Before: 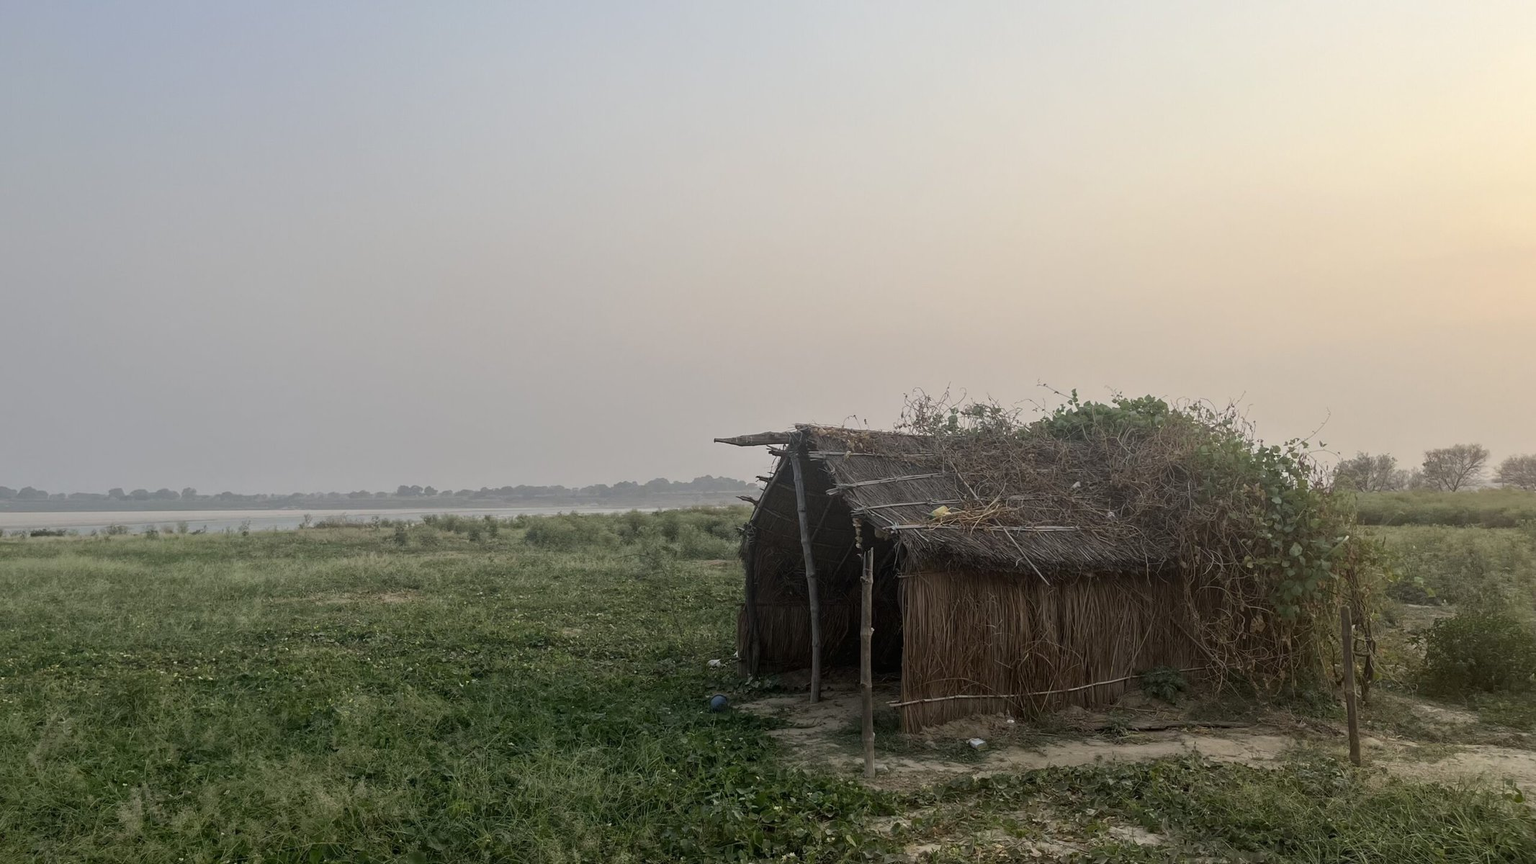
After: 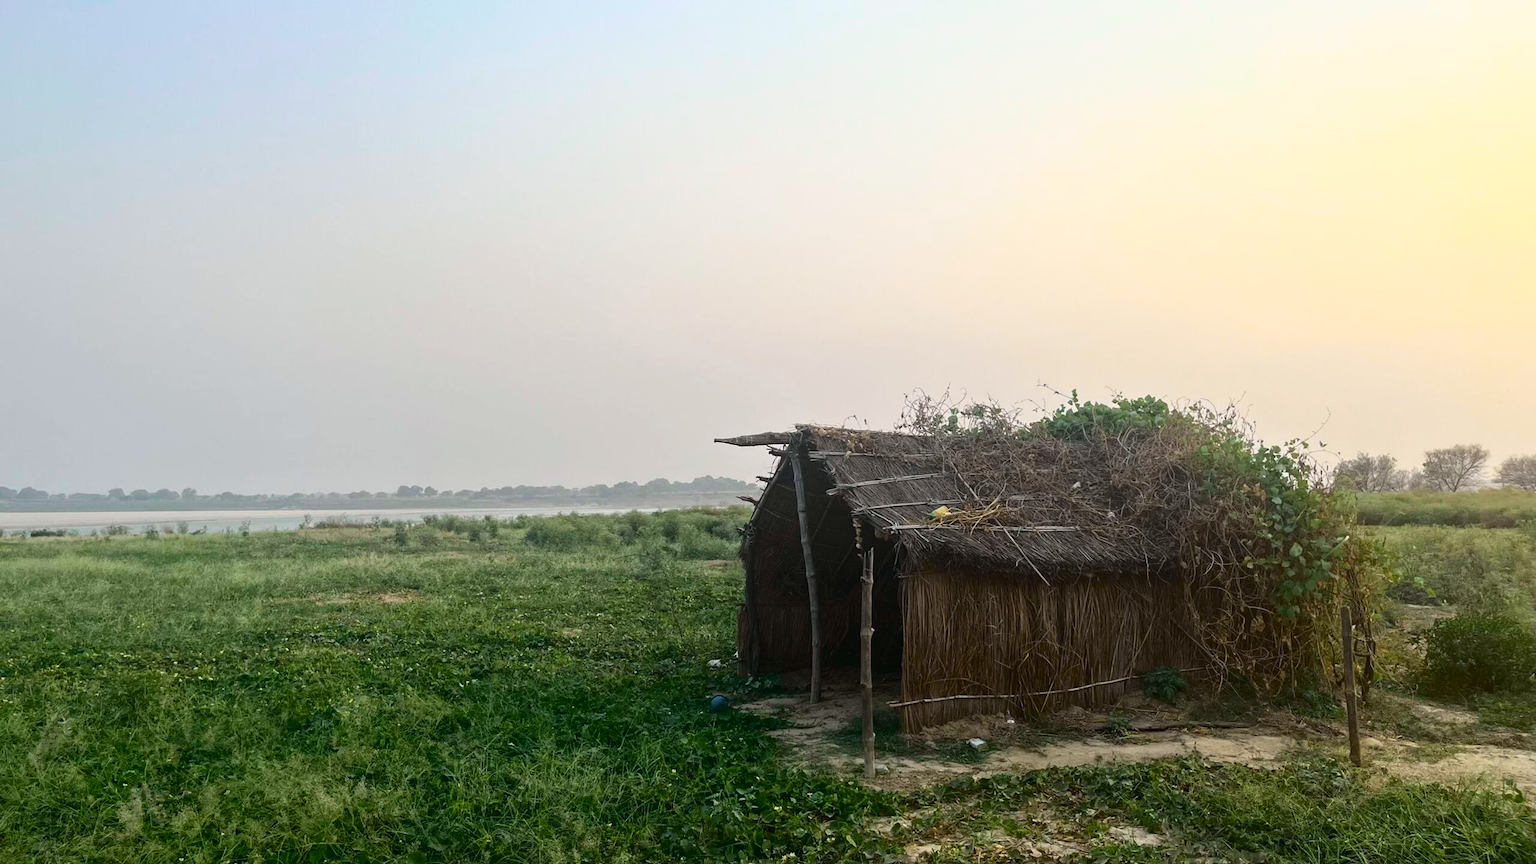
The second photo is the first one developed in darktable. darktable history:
tone curve: curves: ch0 [(0, 0.018) (0.162, 0.128) (0.434, 0.478) (0.667, 0.785) (0.819, 0.943) (1, 0.991)]; ch1 [(0, 0) (0.402, 0.36) (0.476, 0.449) (0.506, 0.505) (0.523, 0.518) (0.582, 0.586) (0.641, 0.668) (0.7, 0.741) (1, 1)]; ch2 [(0, 0) (0.416, 0.403) (0.483, 0.472) (0.503, 0.505) (0.521, 0.519) (0.547, 0.561) (0.597, 0.643) (0.699, 0.759) (0.997, 0.858)], color space Lab, independent channels, preserve colors none
